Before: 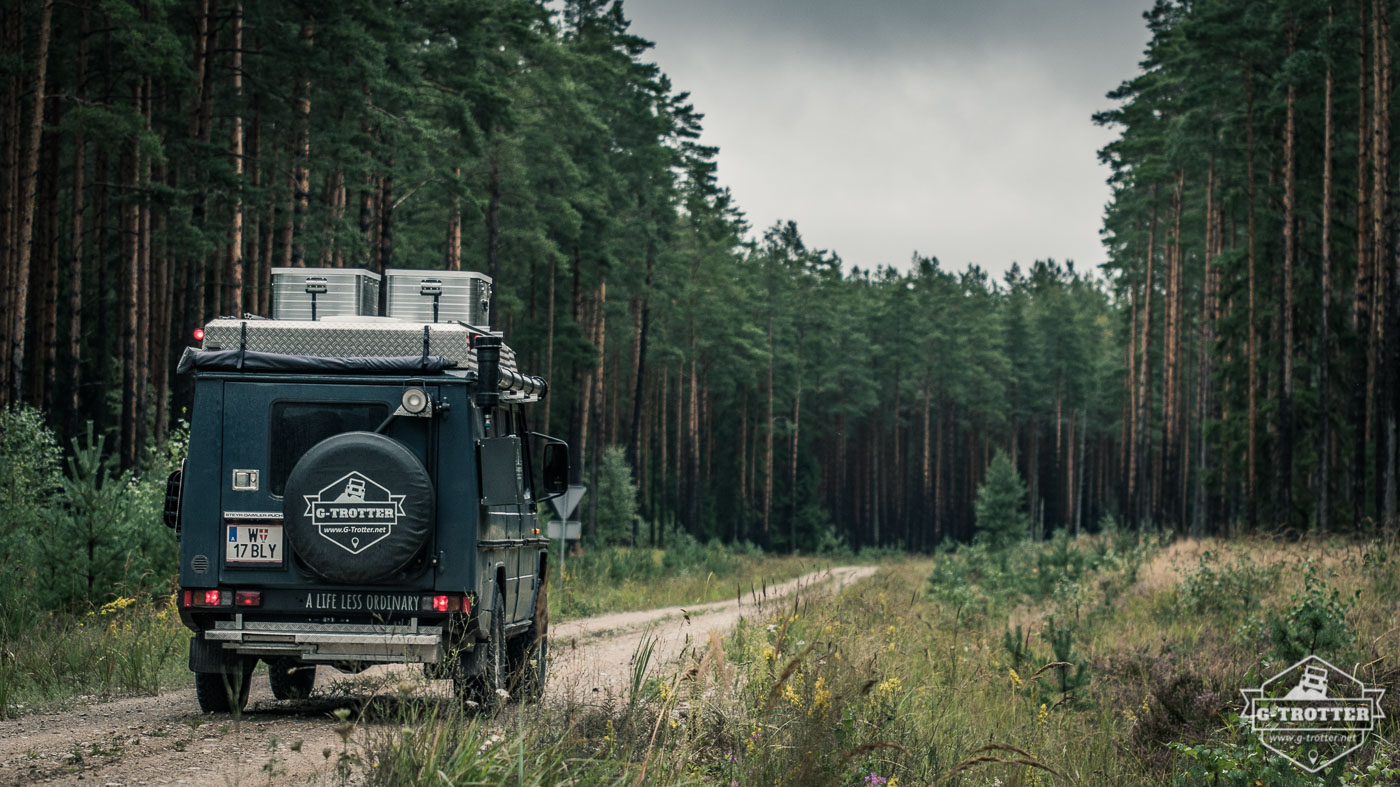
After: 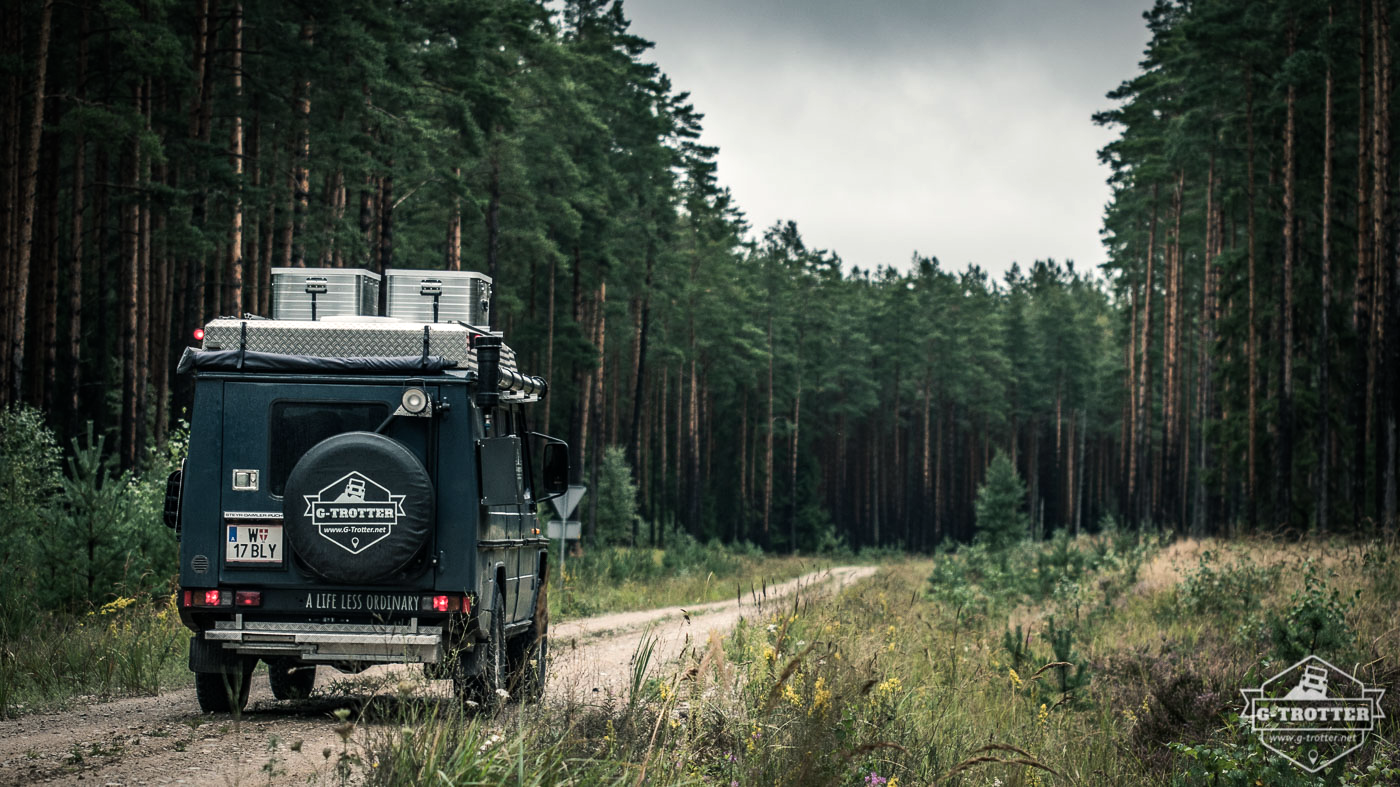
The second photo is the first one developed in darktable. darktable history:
tone equalizer: -8 EV -0.411 EV, -7 EV -0.378 EV, -6 EV -0.305 EV, -5 EV -0.193 EV, -3 EV 0.241 EV, -2 EV 0.305 EV, -1 EV 0.371 EV, +0 EV 0.399 EV, edges refinement/feathering 500, mask exposure compensation -1.57 EV, preserve details no
vignetting: fall-off start 71.65%, saturation -0.036, unbound false
